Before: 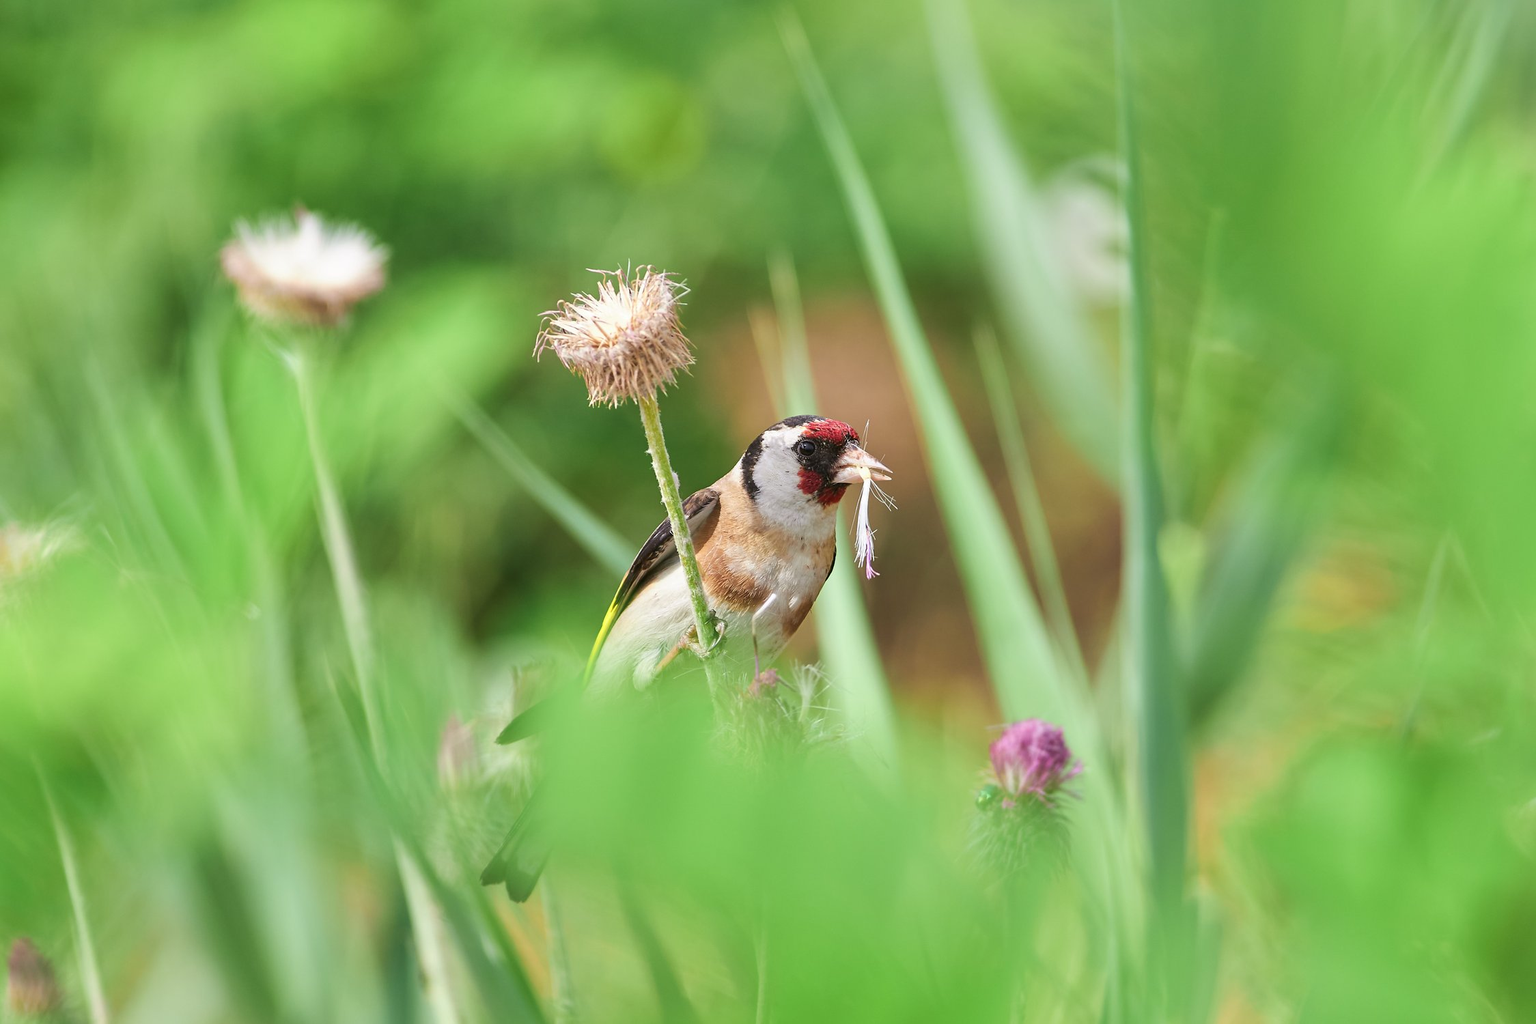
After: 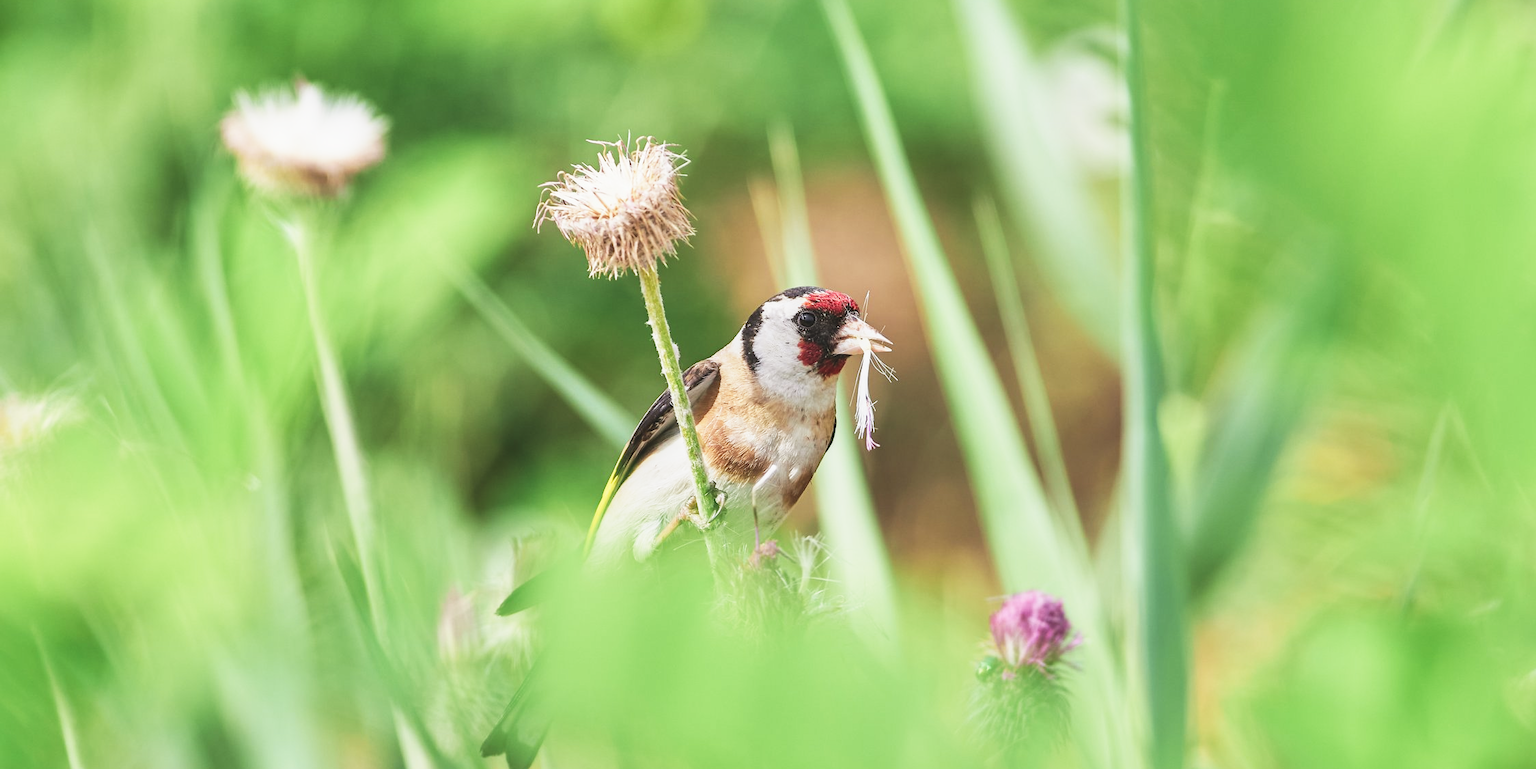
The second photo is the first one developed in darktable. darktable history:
exposure: black level correction -0.016, compensate highlight preservation false
crop and rotate: top 12.611%, bottom 12.263%
local contrast: highlights 29%, shadows 77%, midtone range 0.744
base curve: curves: ch0 [(0, 0) (0.088, 0.125) (0.176, 0.251) (0.354, 0.501) (0.613, 0.749) (1, 0.877)], preserve colors none
